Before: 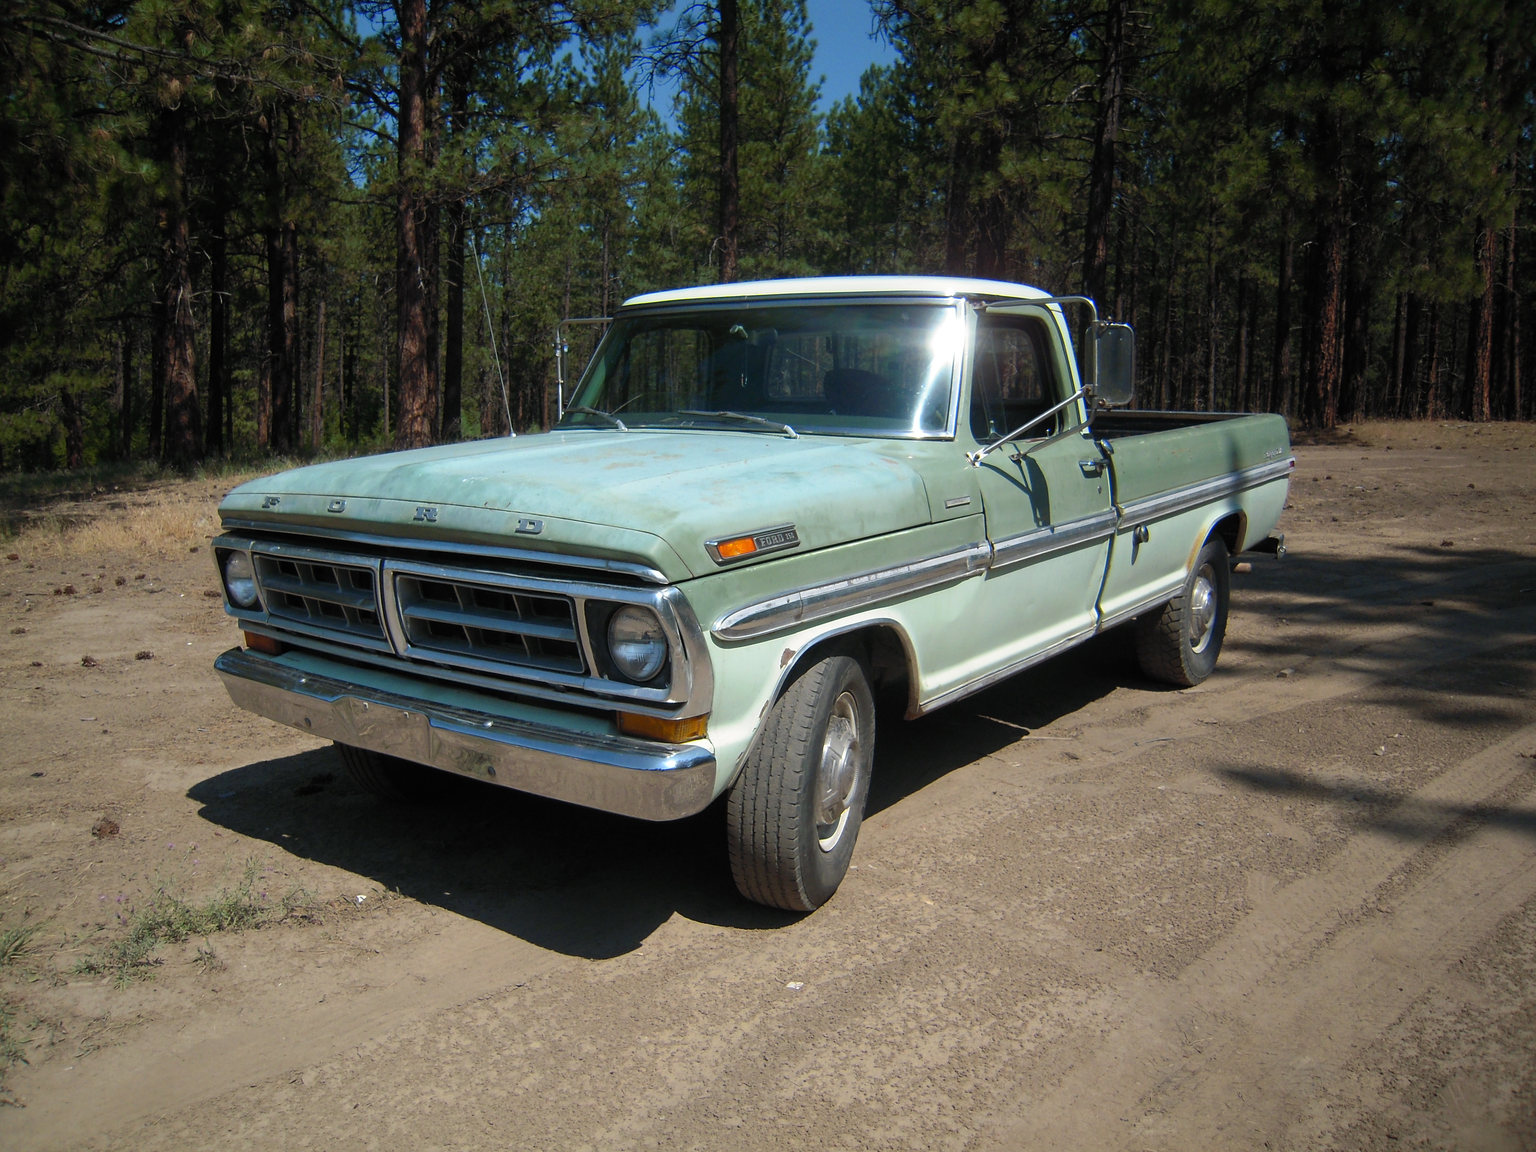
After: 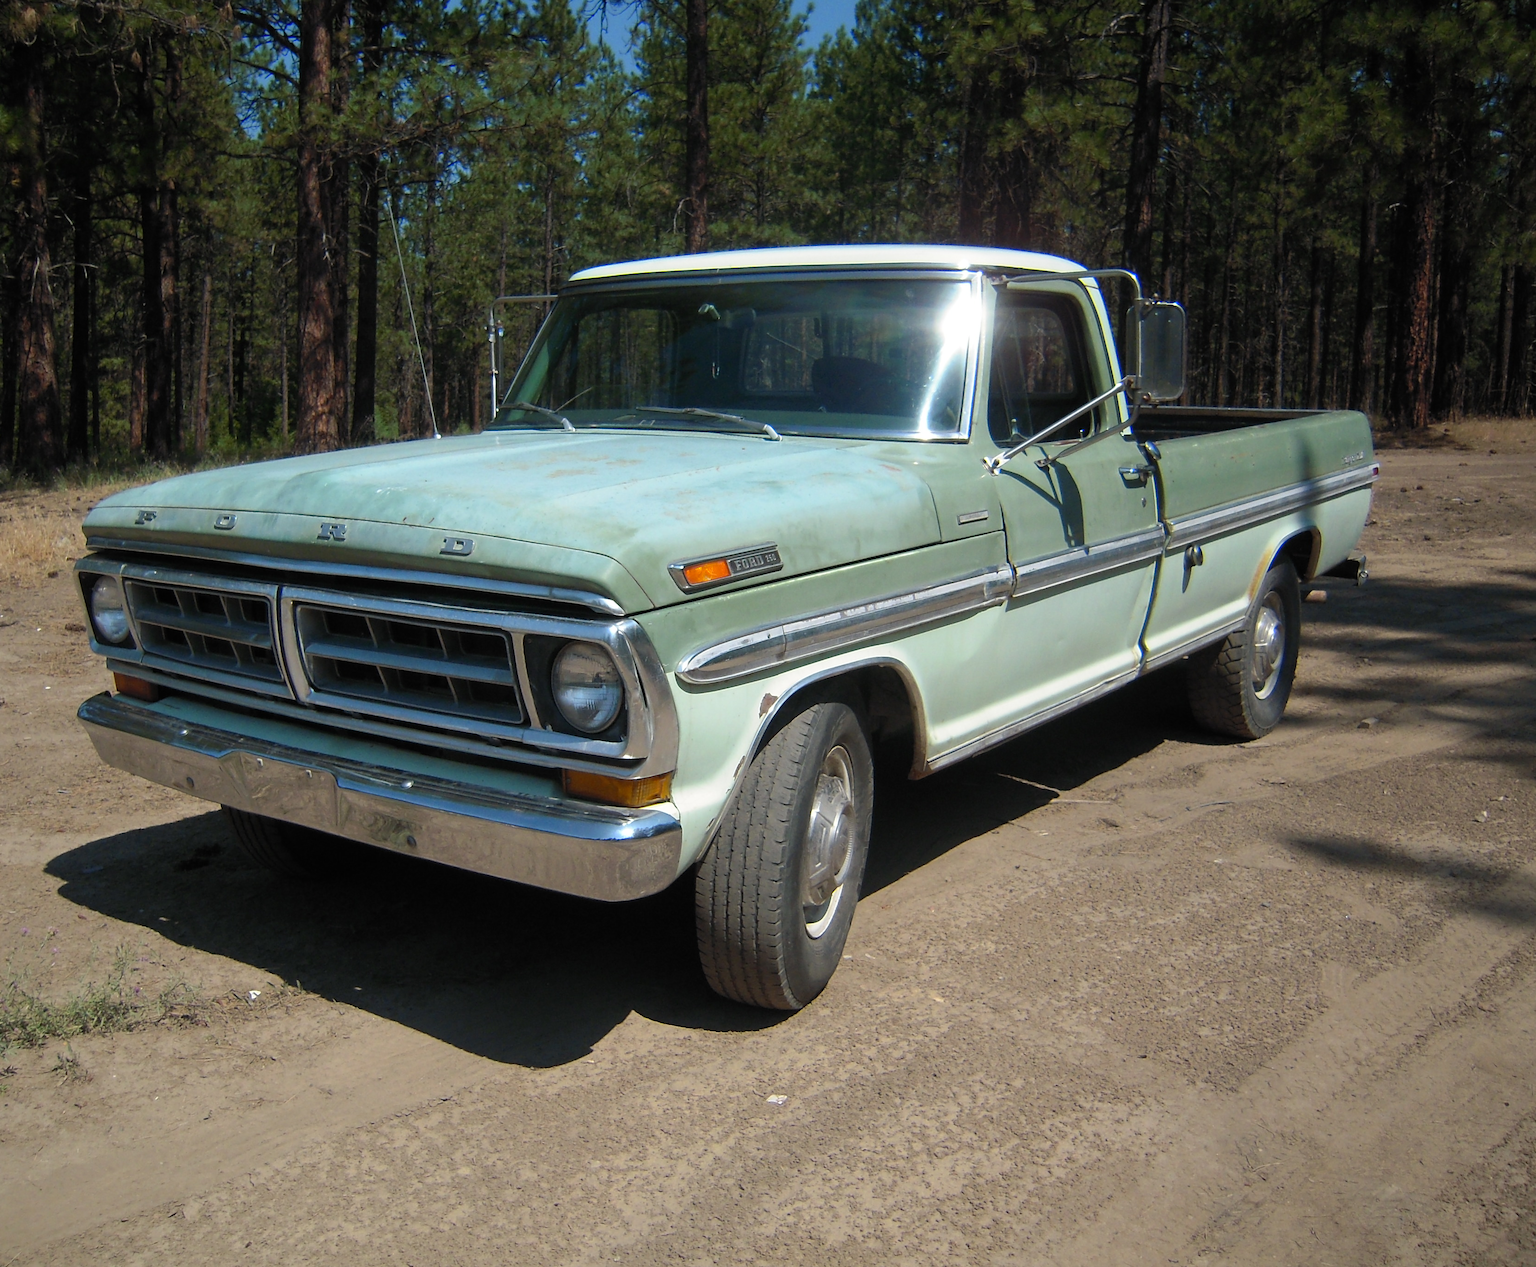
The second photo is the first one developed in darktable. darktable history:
crop: left 9.789%, top 6.347%, right 7.183%, bottom 2.285%
